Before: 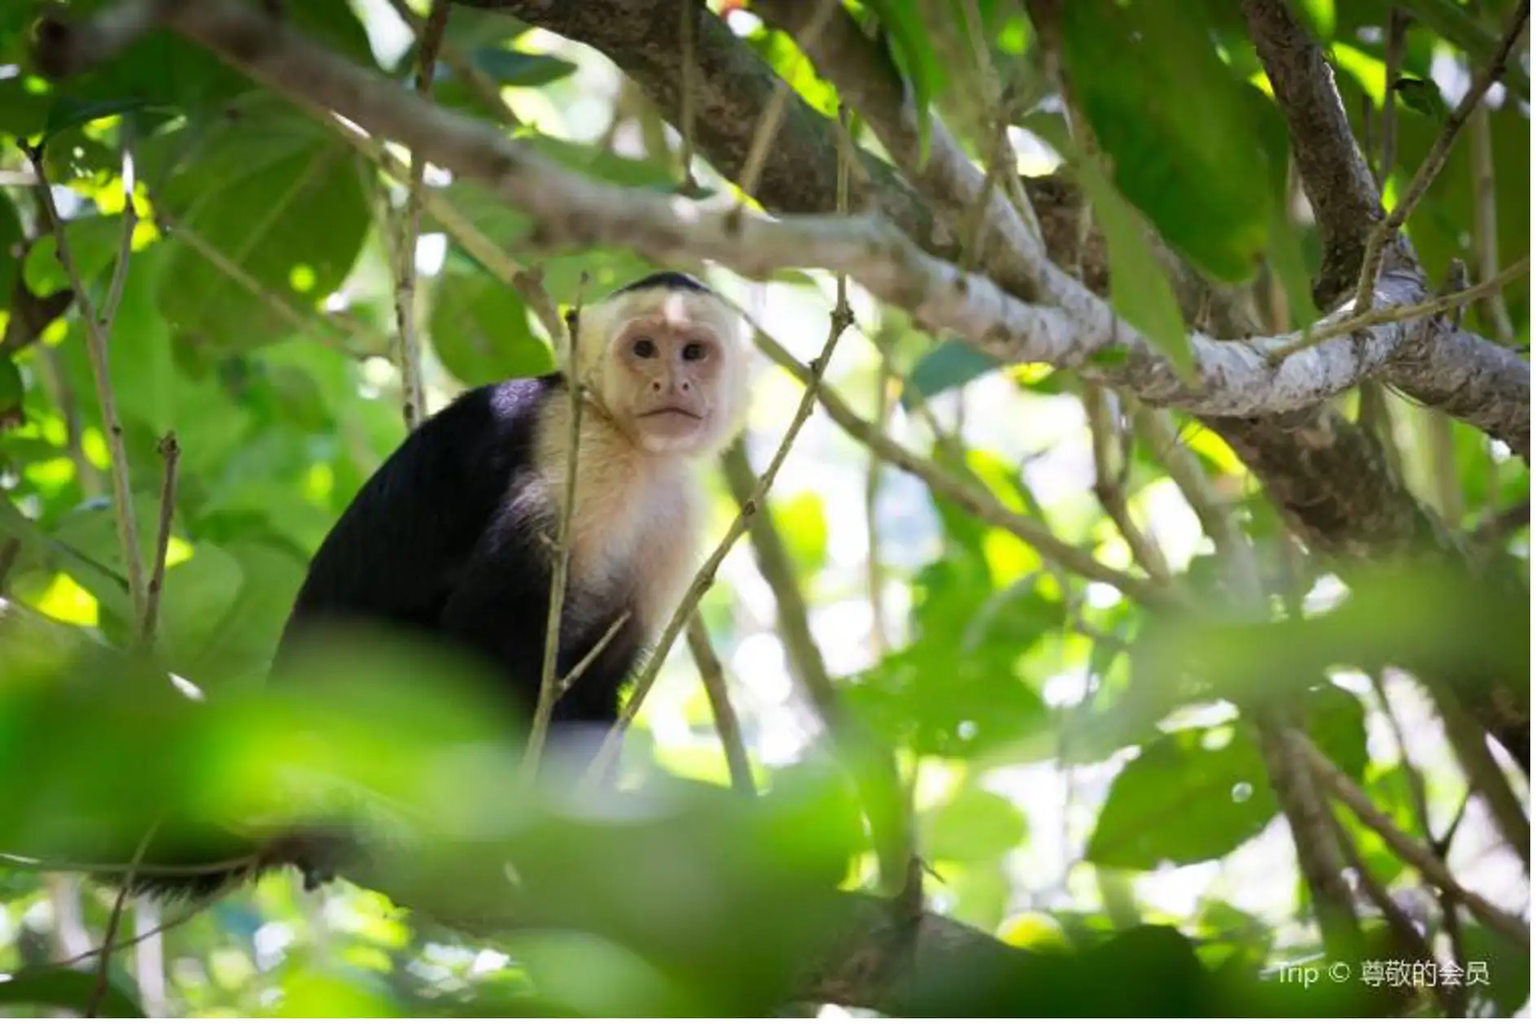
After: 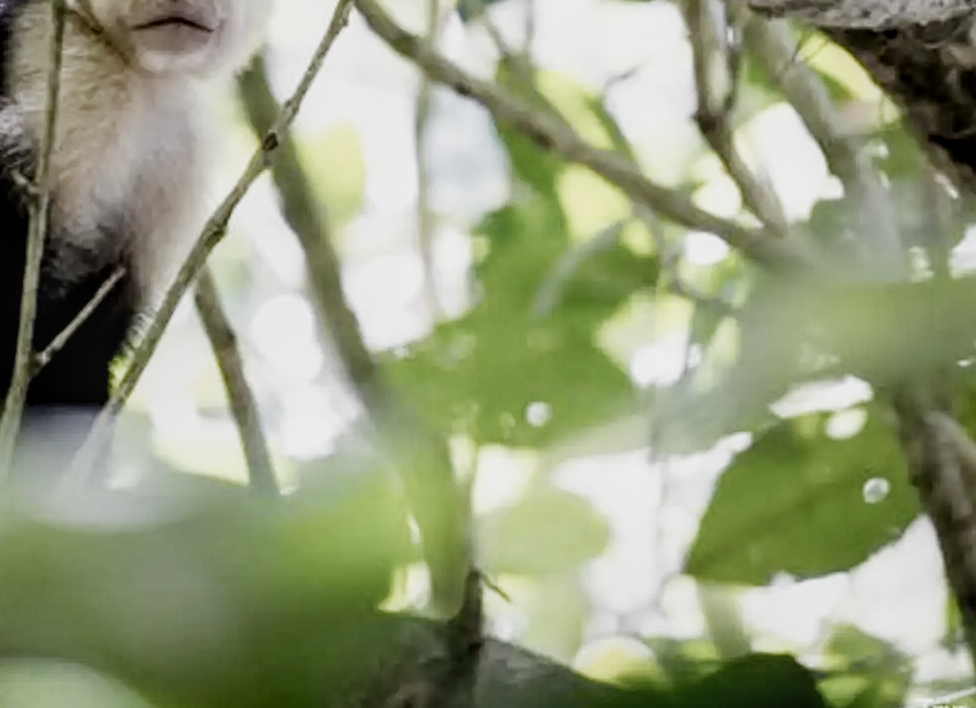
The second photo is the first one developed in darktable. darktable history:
local contrast: on, module defaults
crop: left 34.484%, top 38.432%, right 13.747%, bottom 5.277%
filmic rgb: black relative exposure -5.13 EV, white relative exposure 4 EV, hardness 2.91, contrast 1.391, highlights saturation mix -29.88%, preserve chrominance no, color science v5 (2021)
